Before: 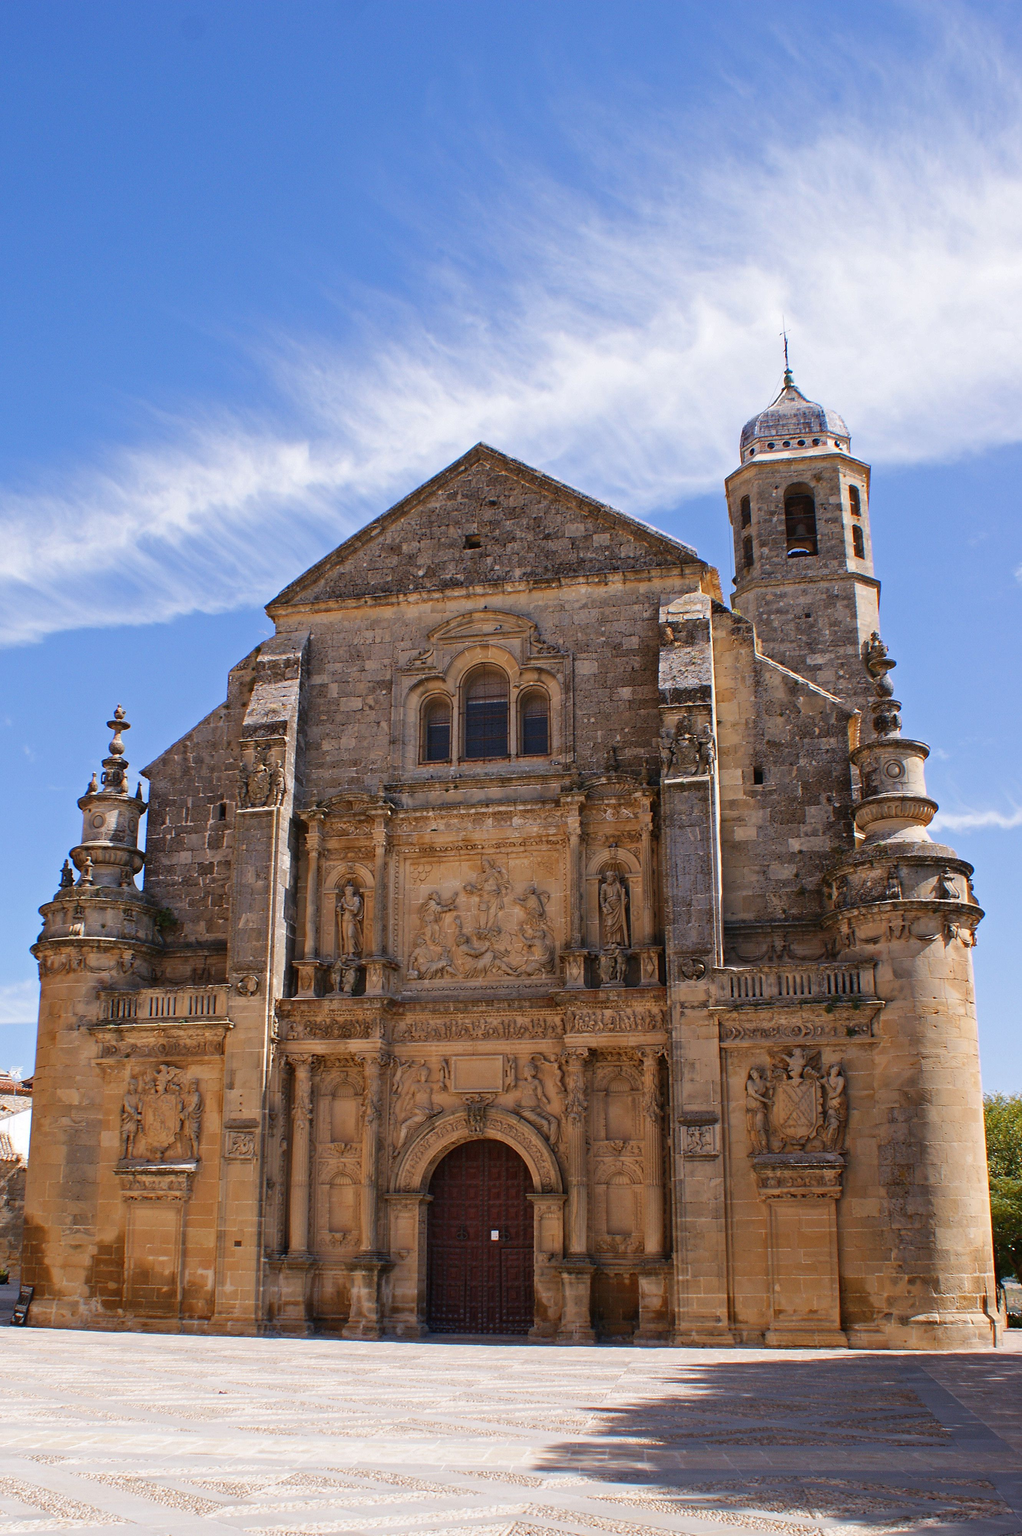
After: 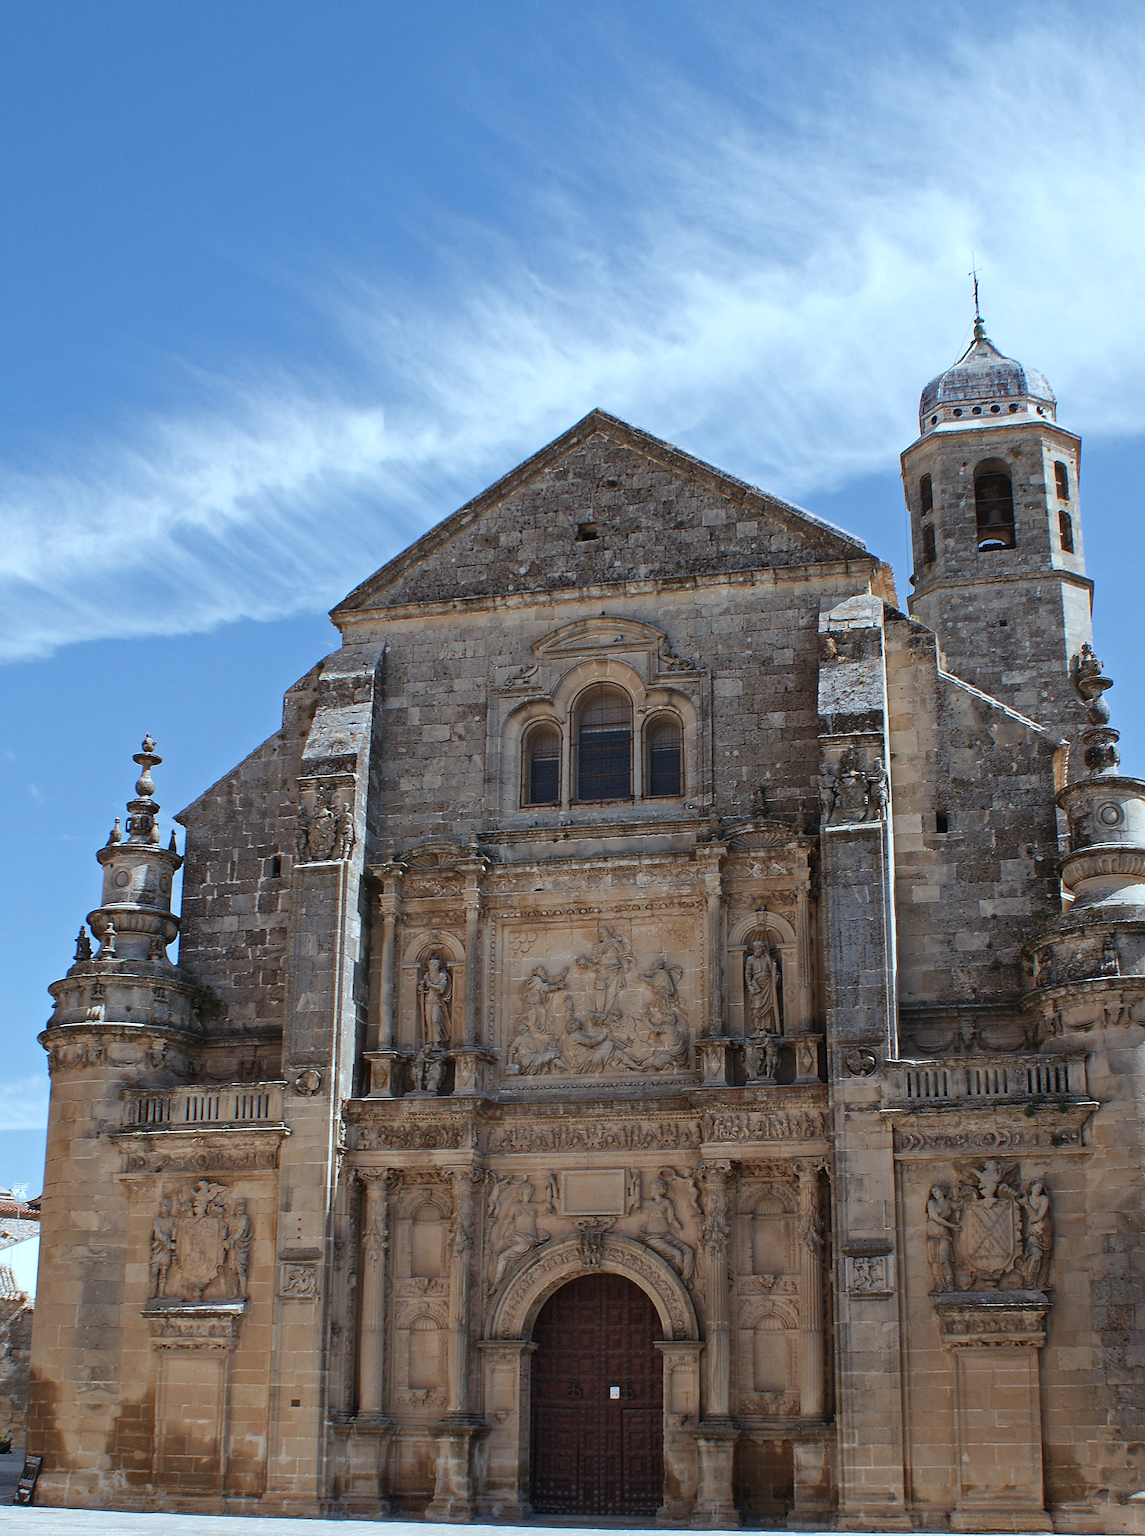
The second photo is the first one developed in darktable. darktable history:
color correction: highlights a* -12.84, highlights b* -17.87, saturation 0.713
crop: top 7.421%, right 9.729%, bottom 12.005%
sharpen: radius 1.512, amount 0.373, threshold 1.415
